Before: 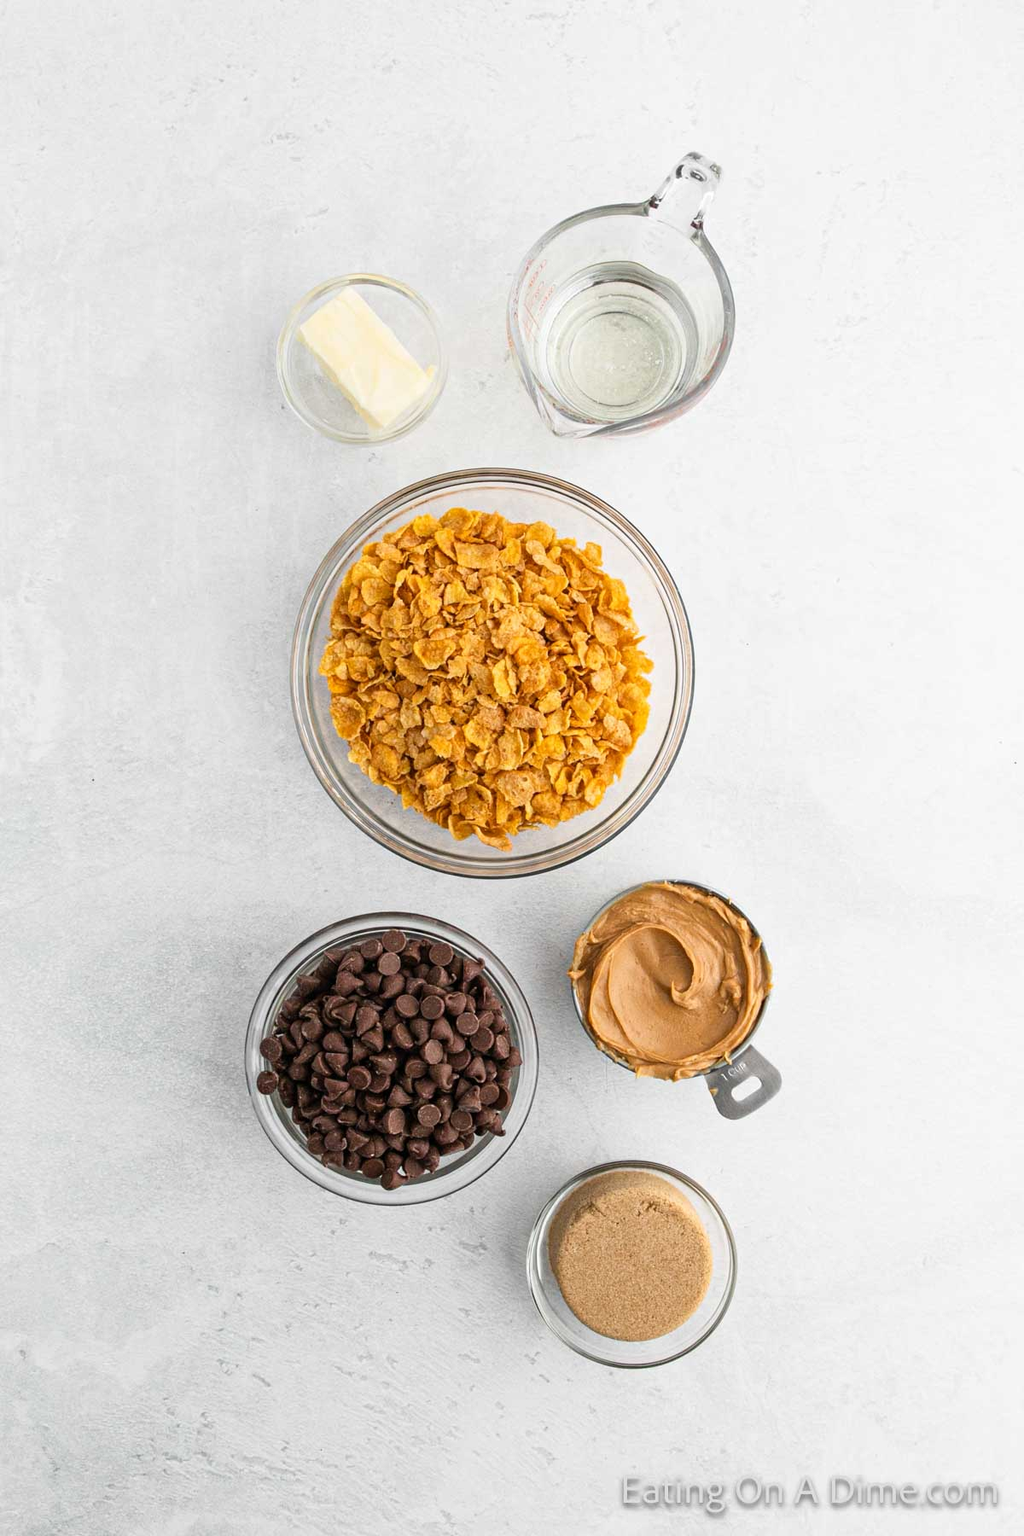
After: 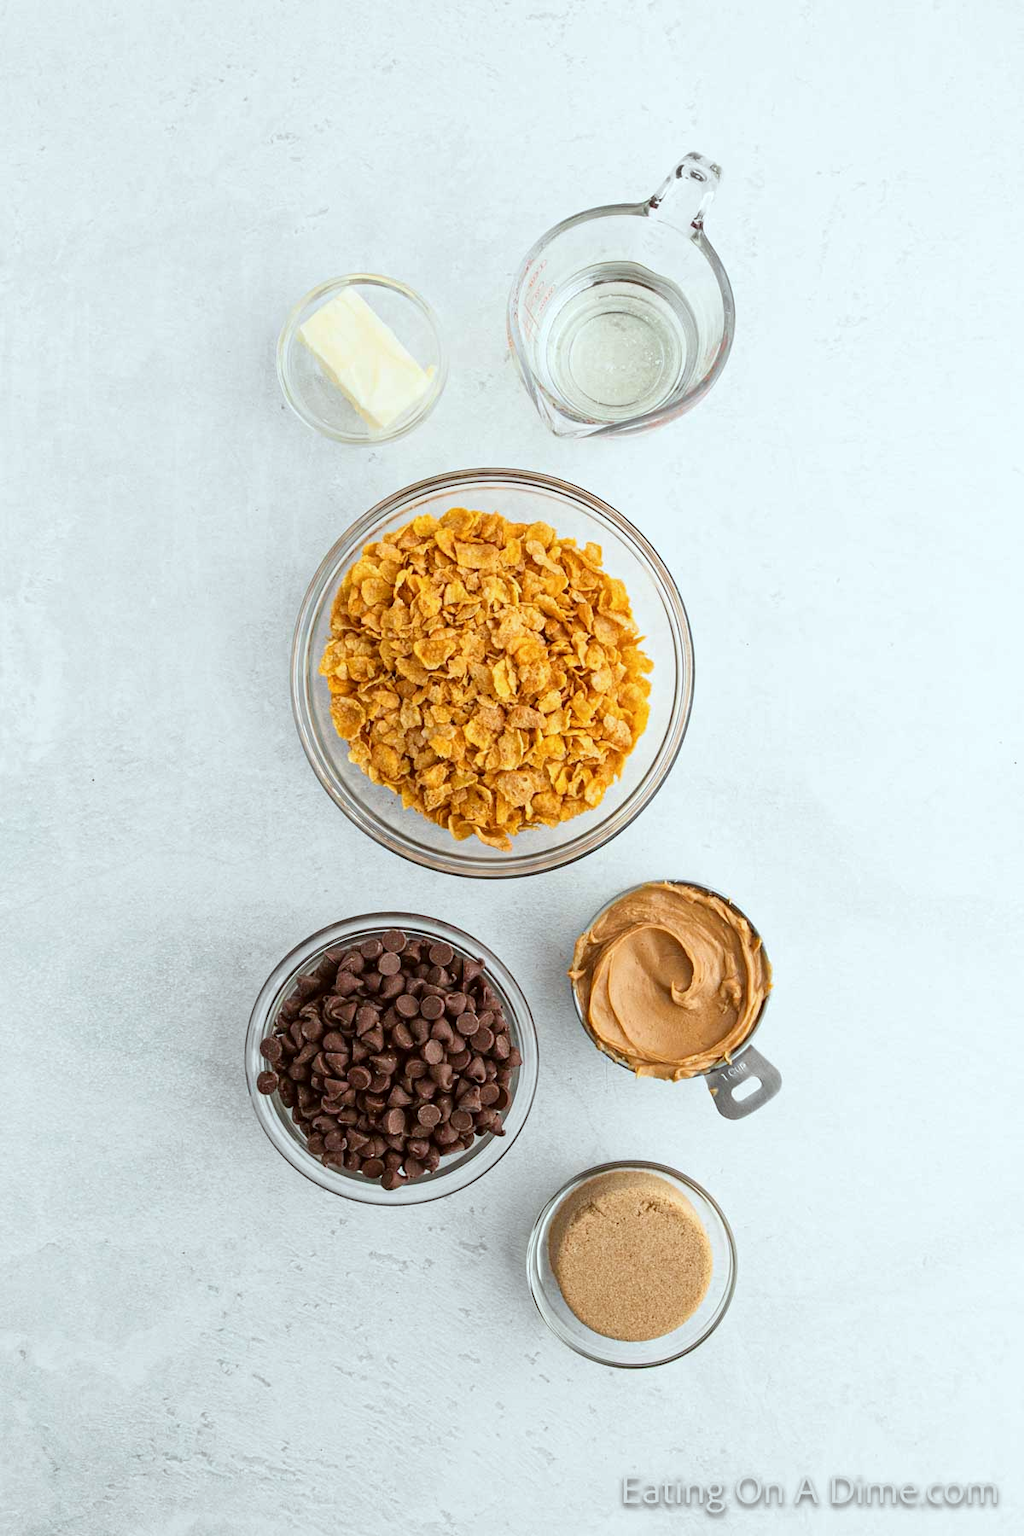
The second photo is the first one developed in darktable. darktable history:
exposure: compensate highlight preservation false
color correction: highlights a* -5.03, highlights b* -3.89, shadows a* 3.88, shadows b* 4.08
